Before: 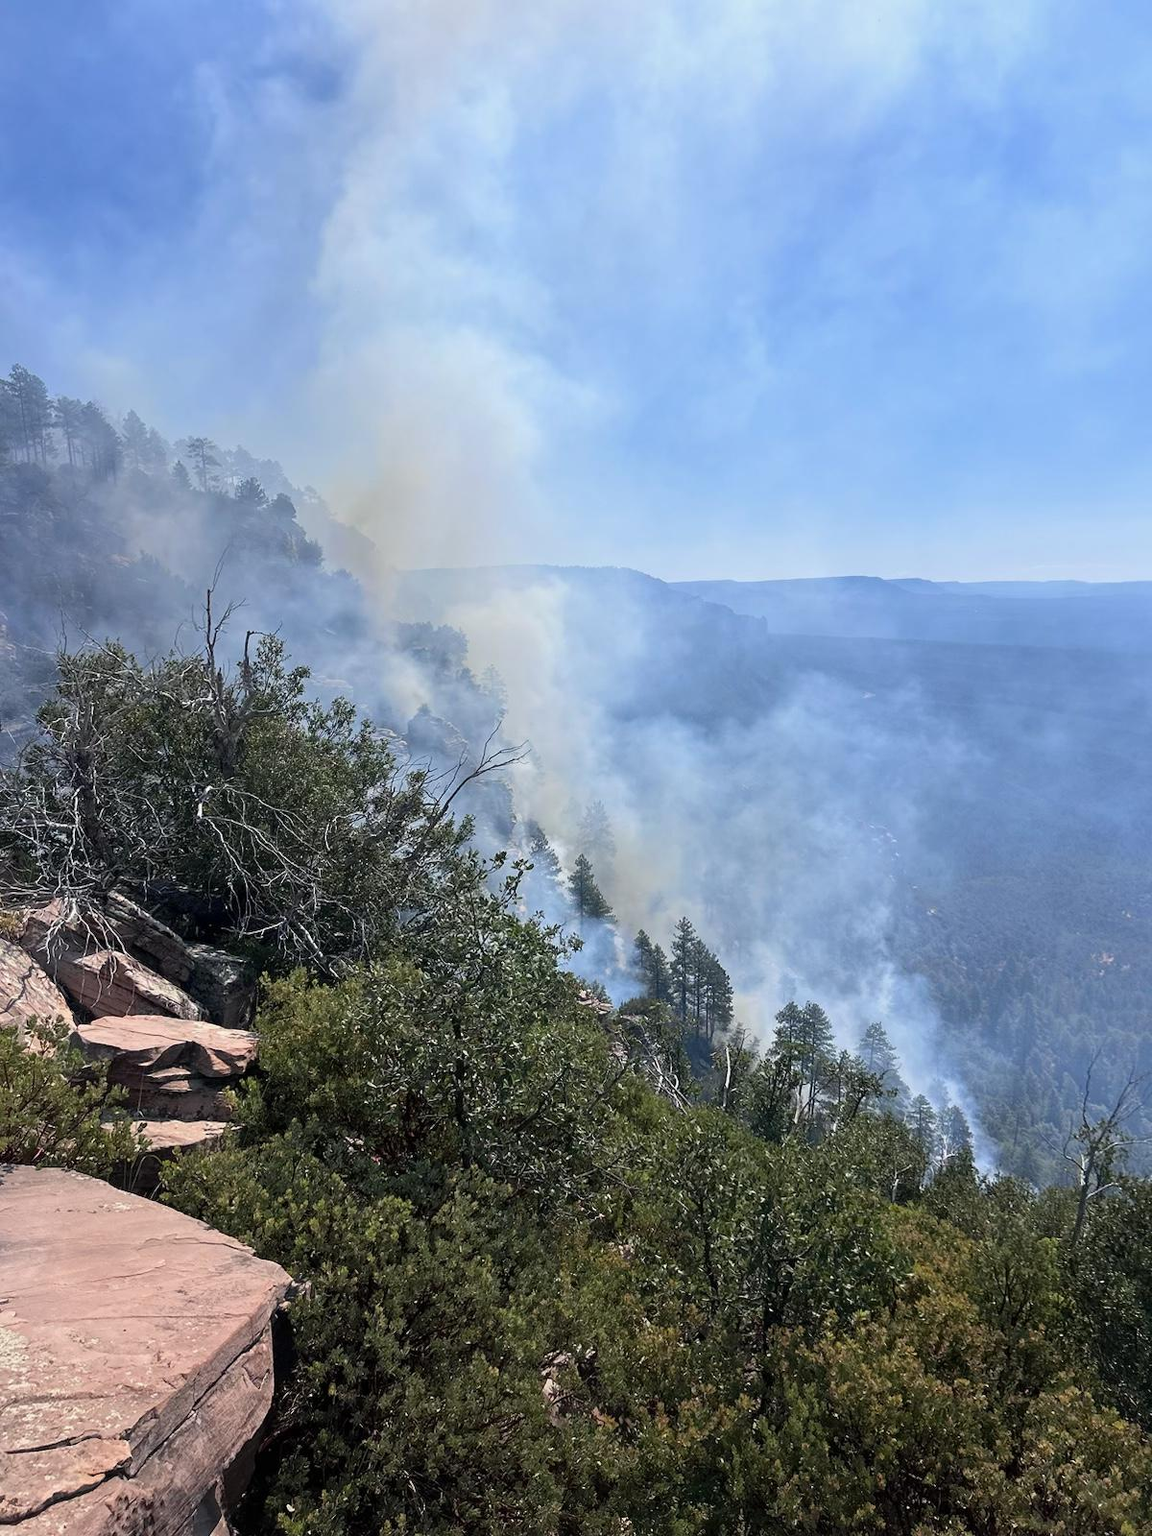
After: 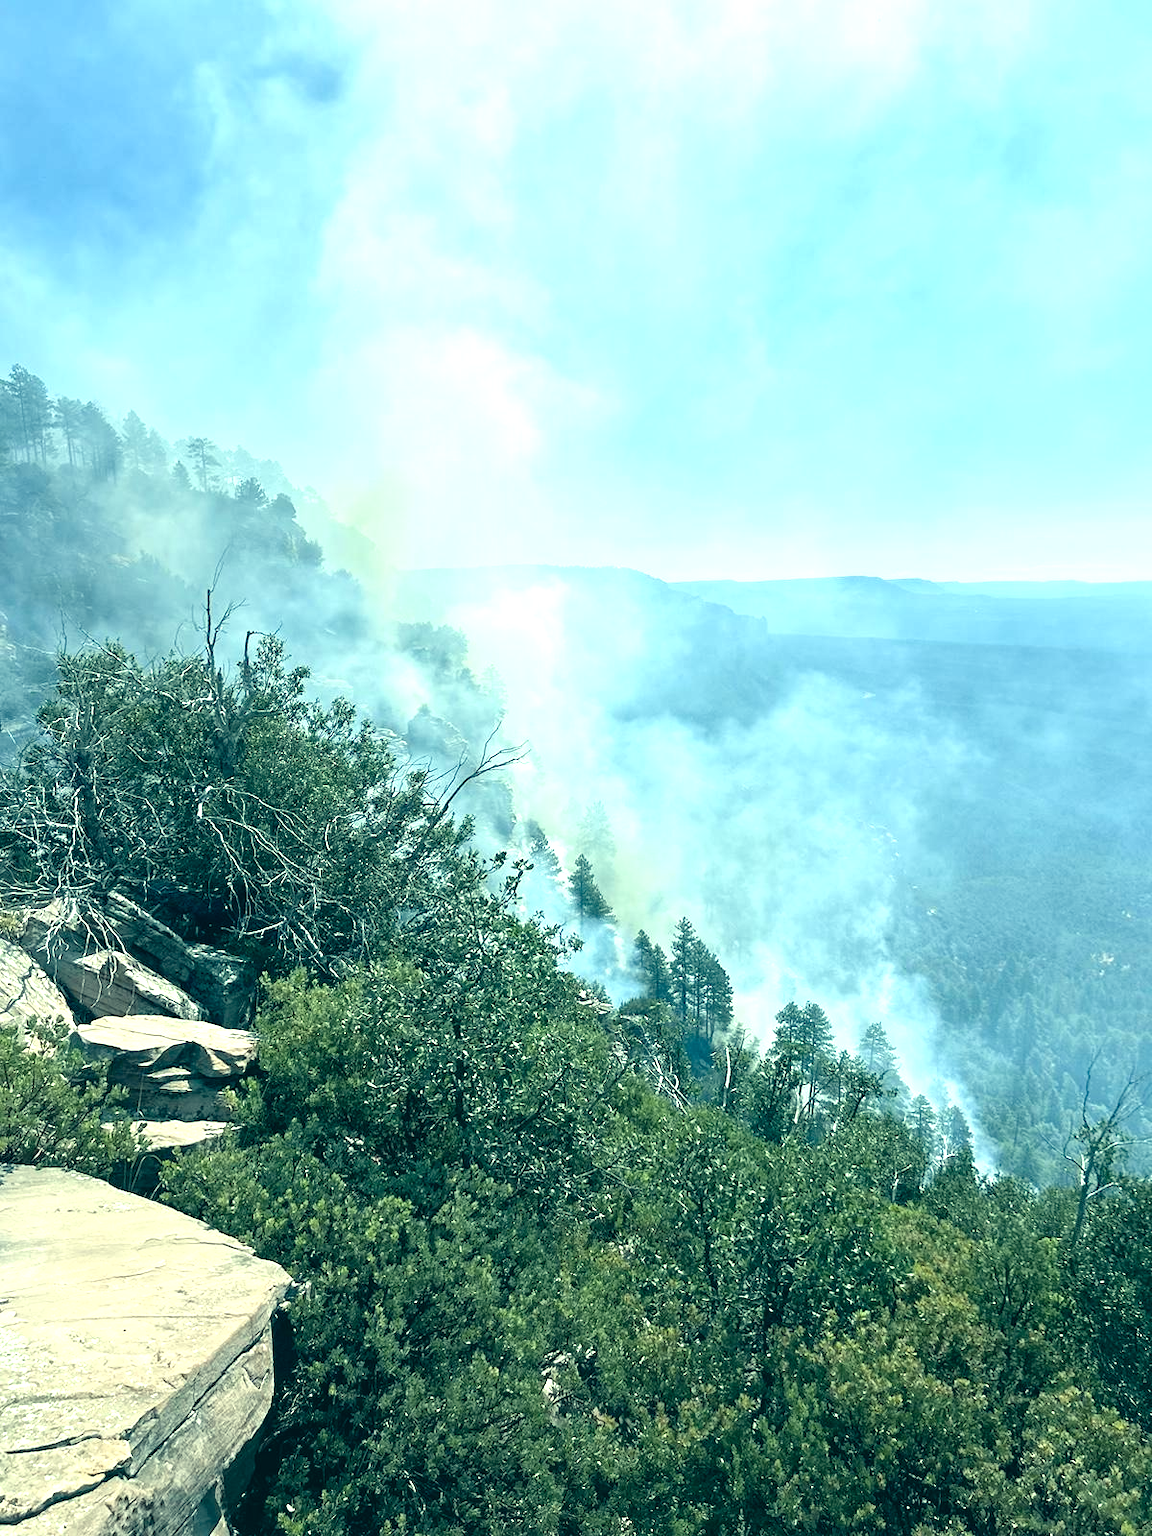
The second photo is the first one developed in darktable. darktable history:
color balance rgb: highlights gain › chroma 0.637%, highlights gain › hue 57.5°, perceptual saturation grading › global saturation 25.436%
contrast brightness saturation: contrast -0.043, saturation -0.413
exposure: black level correction 0, exposure 1.199 EV, compensate highlight preservation false
color correction: highlights a* -20.04, highlights b* 9.8, shadows a* -19.82, shadows b* -11.5
